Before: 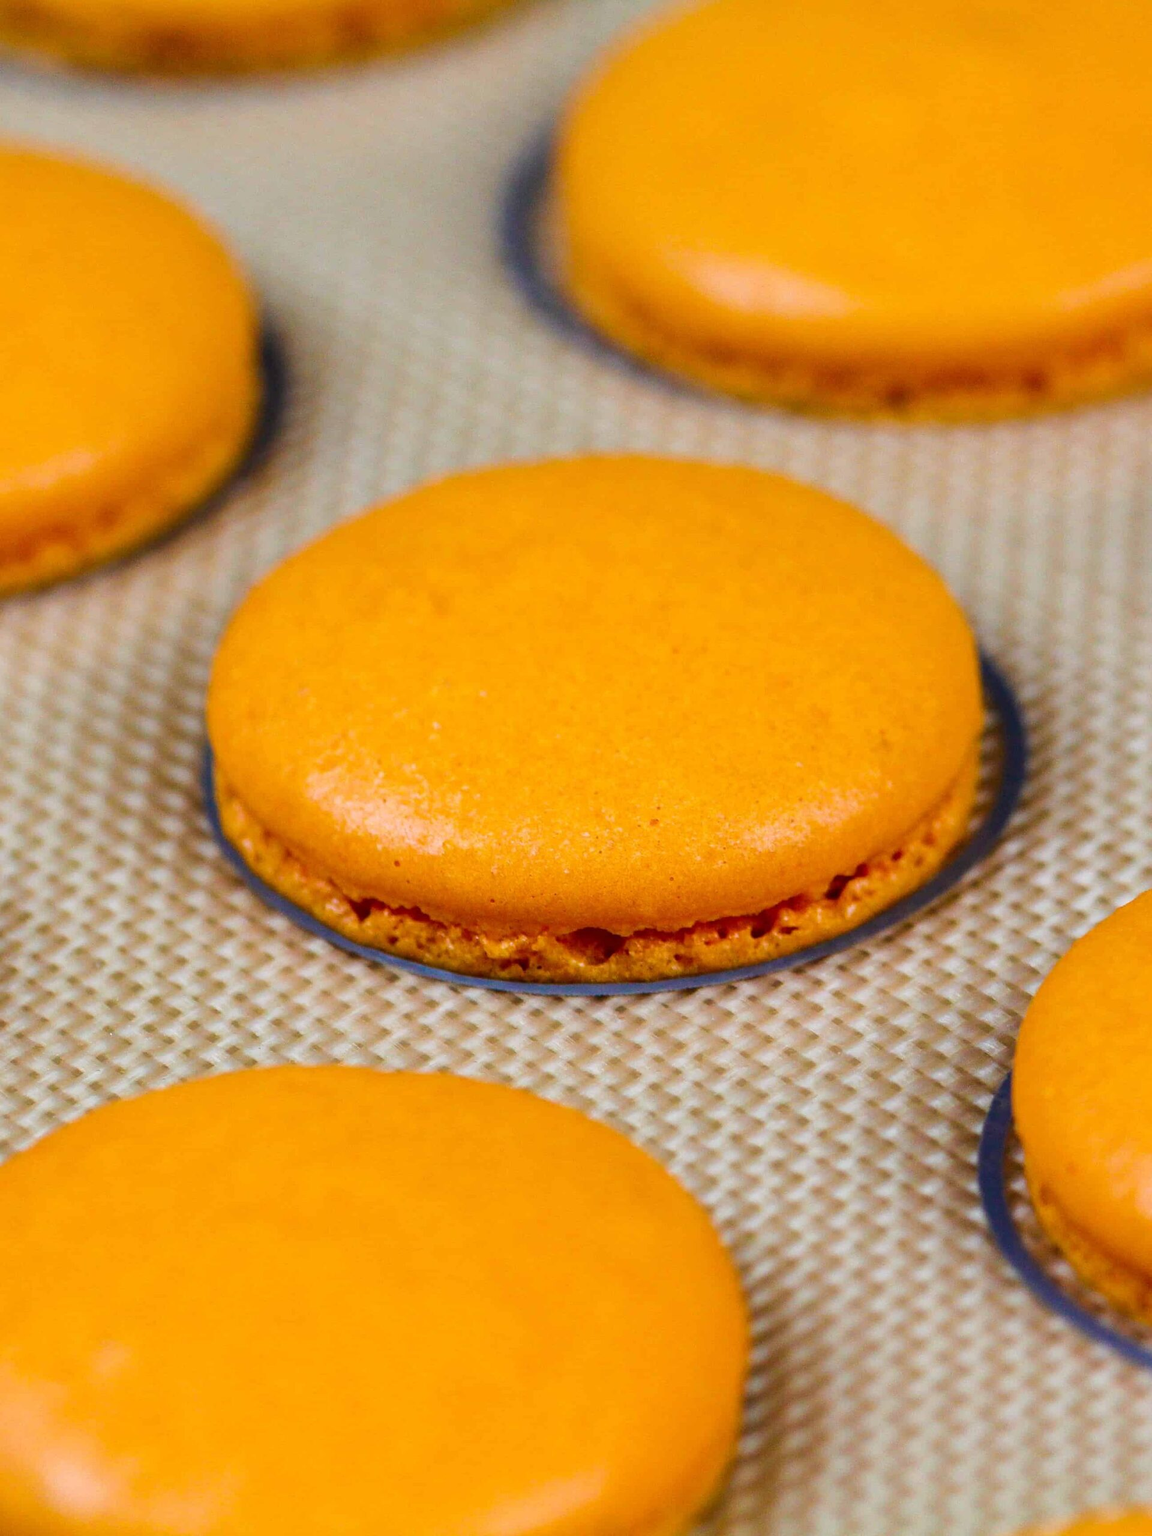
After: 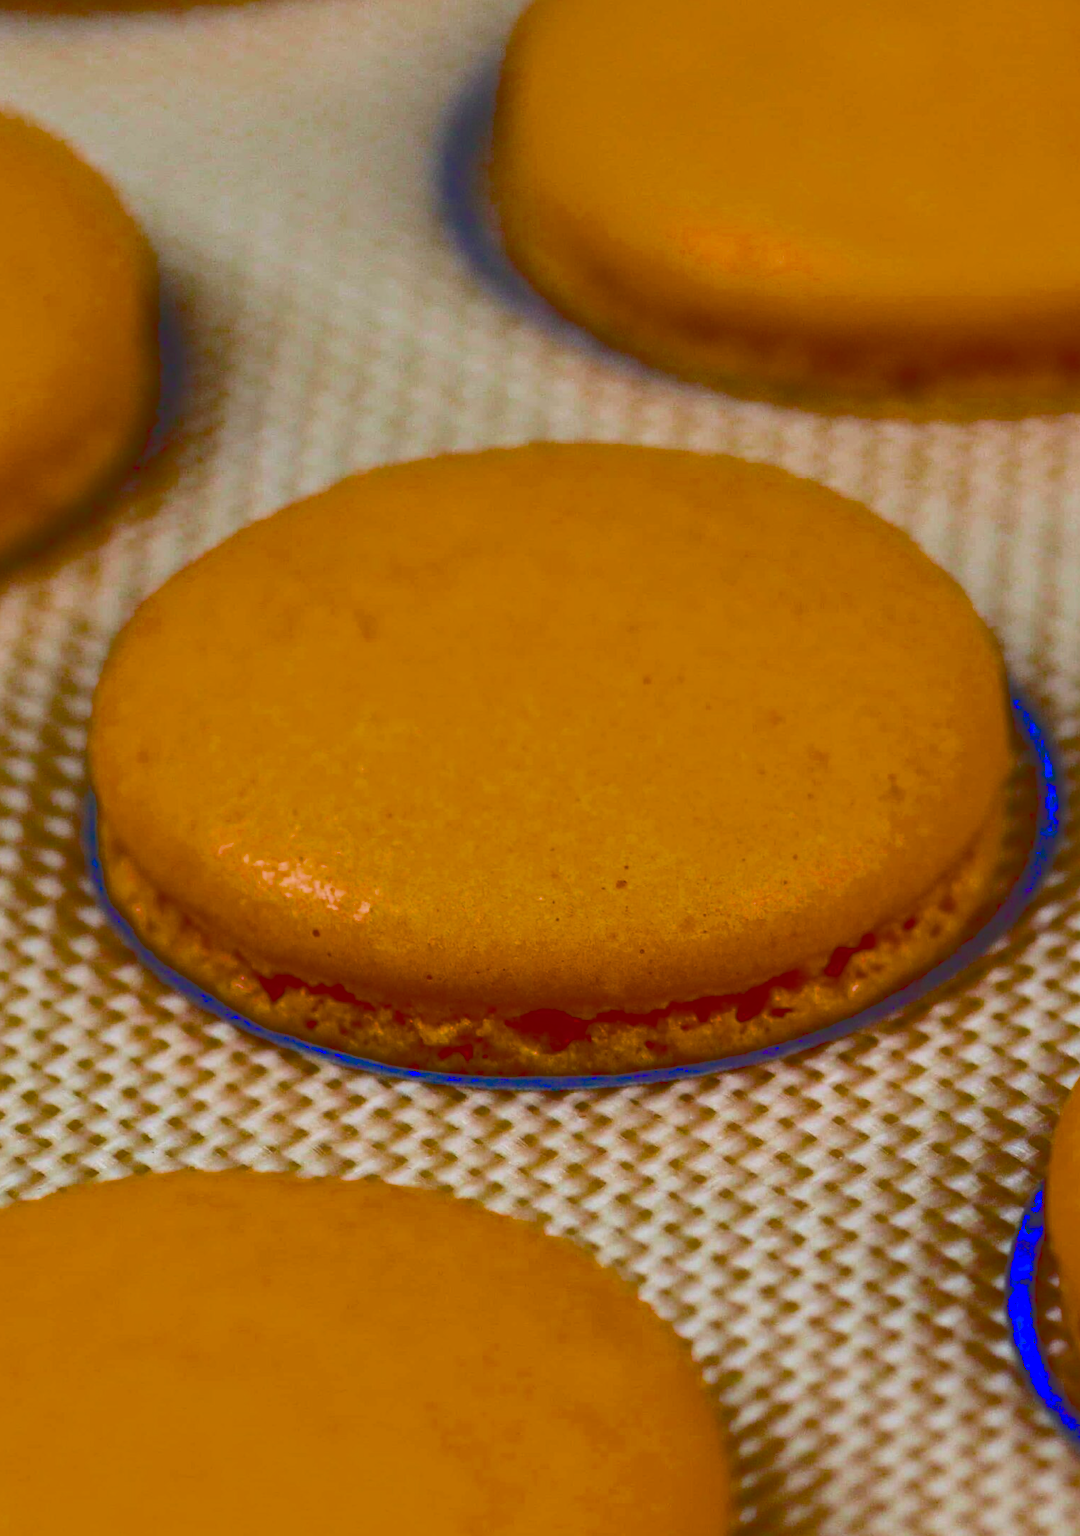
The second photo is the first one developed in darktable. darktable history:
color balance rgb: perceptual saturation grading › global saturation 41.423%, global vibrance 16.823%, saturation formula JzAzBz (2021)
crop: left 11.377%, top 5.058%, right 9.554%, bottom 10.66%
tone curve: curves: ch0 [(0, 0.142) (0.384, 0.314) (0.752, 0.711) (0.991, 0.95)]; ch1 [(0.006, 0.129) (0.346, 0.384) (1, 1)]; ch2 [(0.003, 0.057) (0.261, 0.248) (1, 1)], color space Lab, linked channels, preserve colors none
